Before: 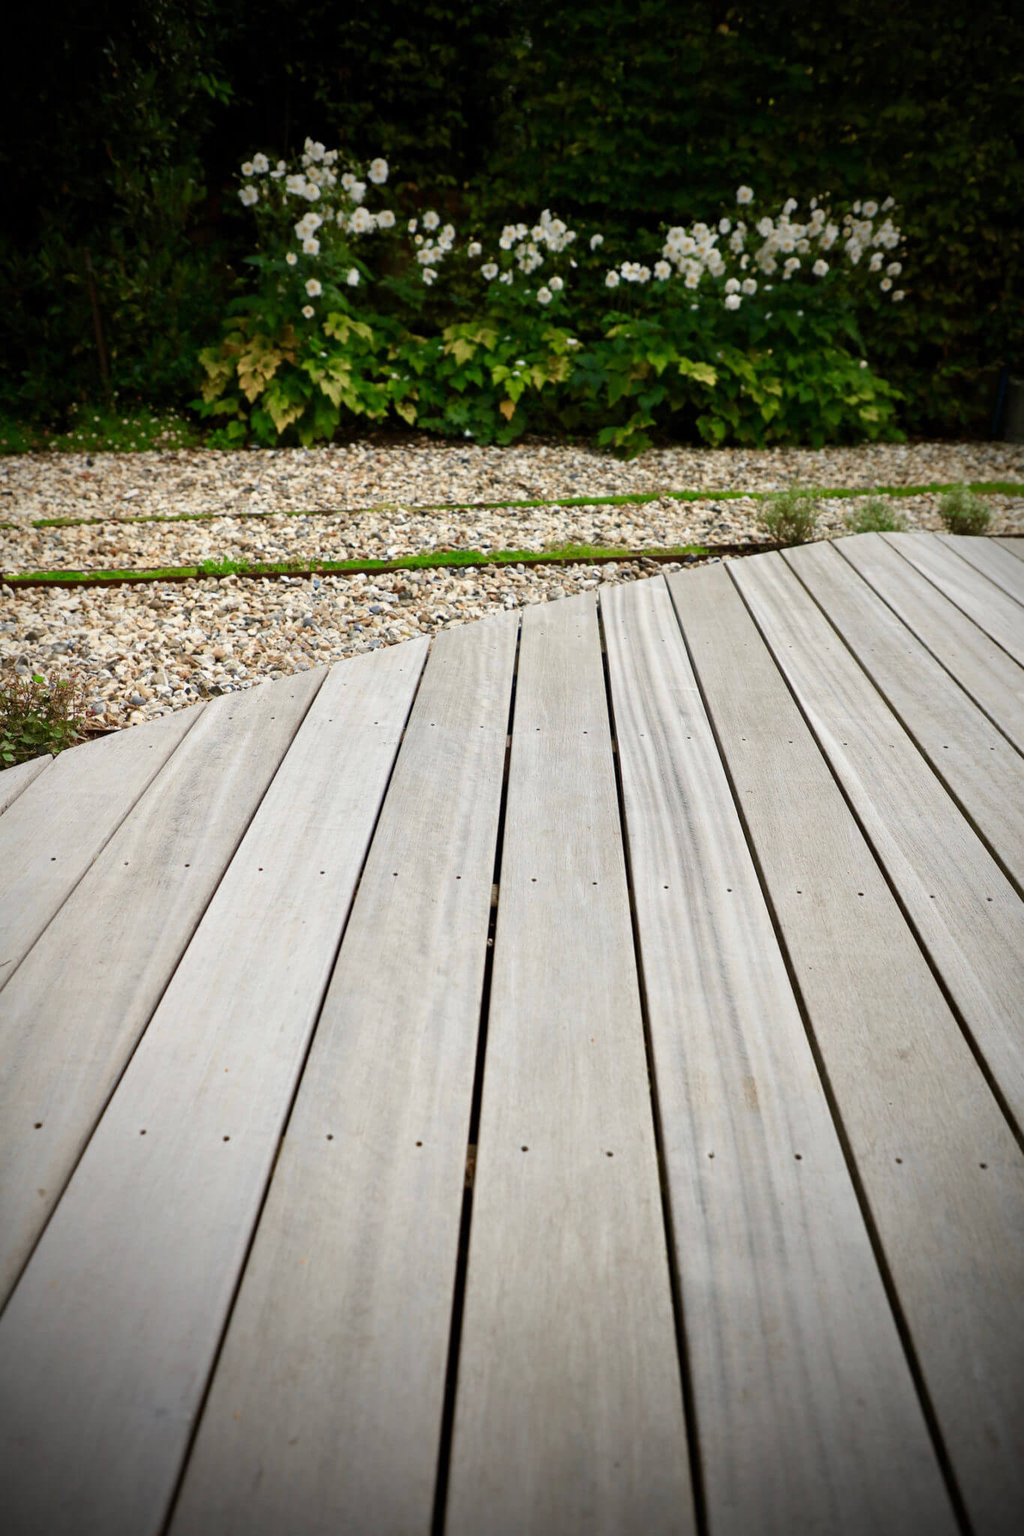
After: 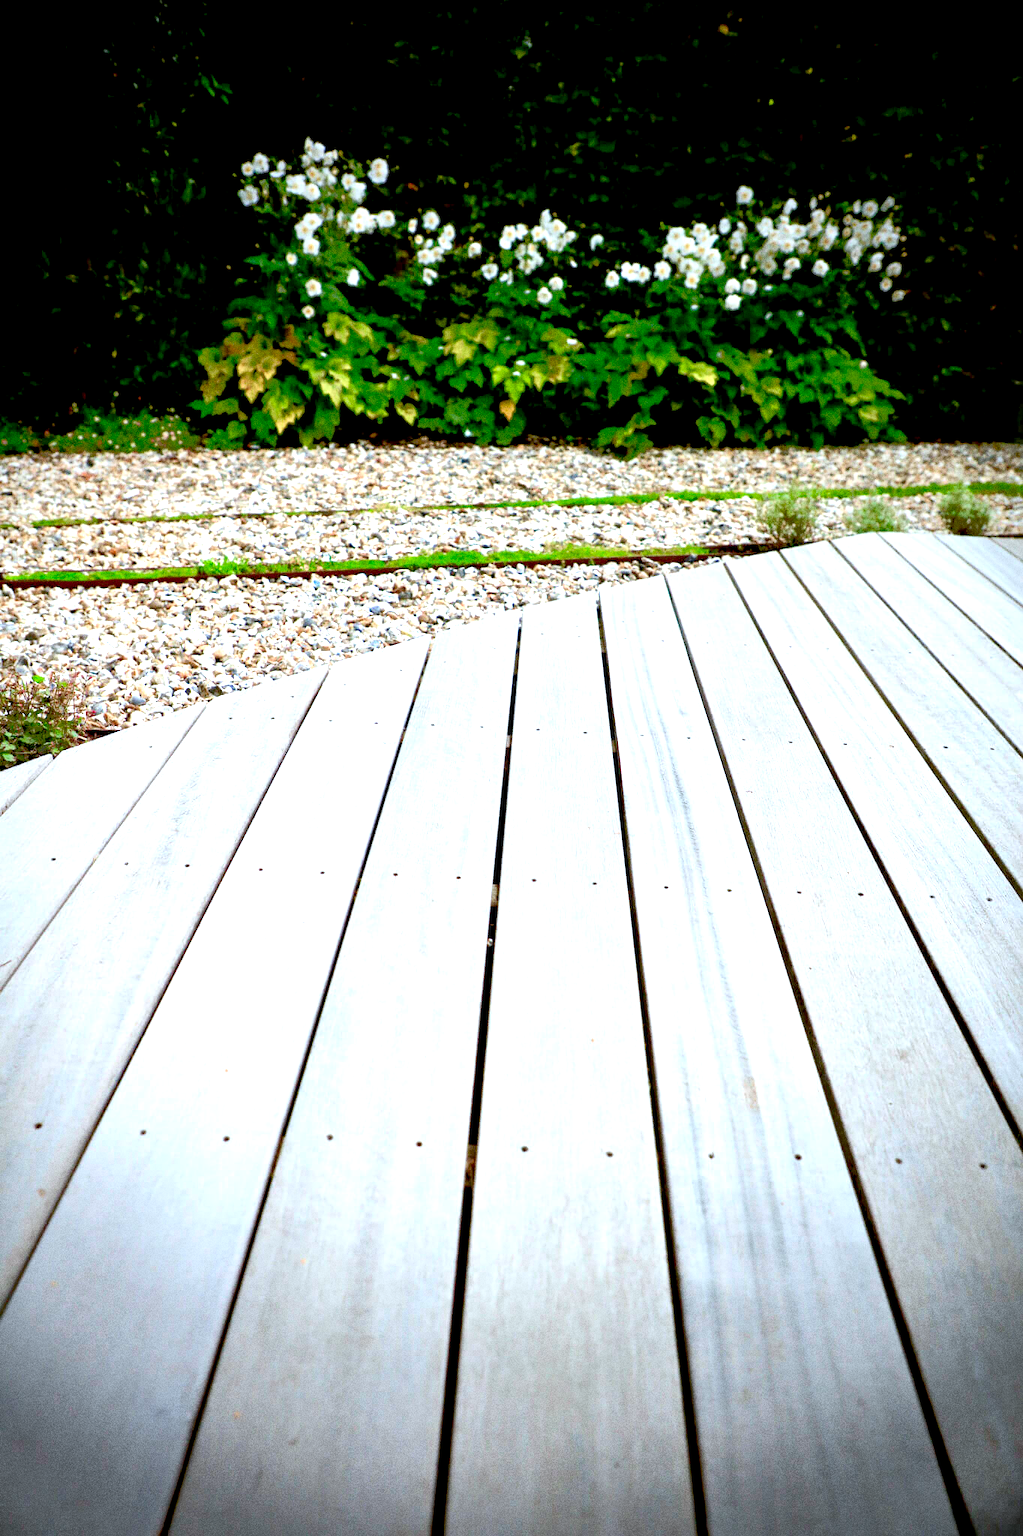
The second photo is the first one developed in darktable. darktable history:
tone equalizer: -8 EV -0.528 EV, -7 EV -0.319 EV, -6 EV -0.083 EV, -5 EV 0.413 EV, -4 EV 0.985 EV, -3 EV 0.791 EV, -2 EV -0.01 EV, -1 EV 0.14 EV, +0 EV -0.012 EV, smoothing 1
grain: coarseness 0.09 ISO, strength 40%
color calibration: output R [0.972, 0.068, -0.094, 0], output G [-0.178, 1.216, -0.086, 0], output B [0.095, -0.136, 0.98, 0], illuminant custom, x 0.371, y 0.381, temperature 4283.16 K
exposure: black level correction 0.011, exposure 1.088 EV, compensate exposure bias true, compensate highlight preservation false
